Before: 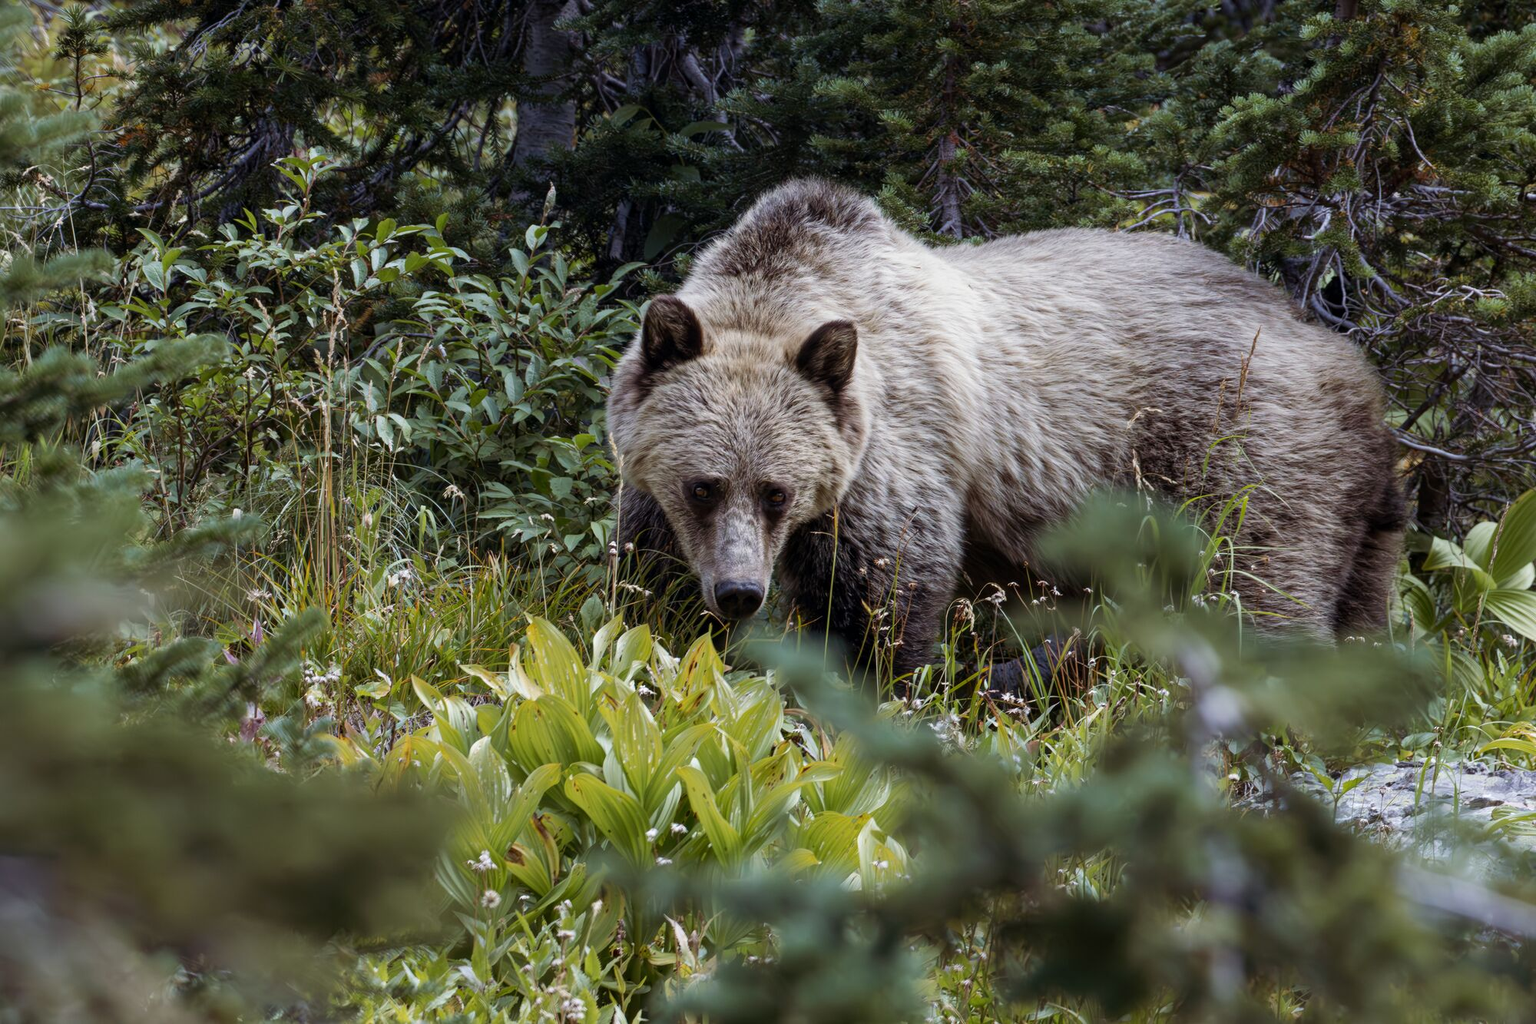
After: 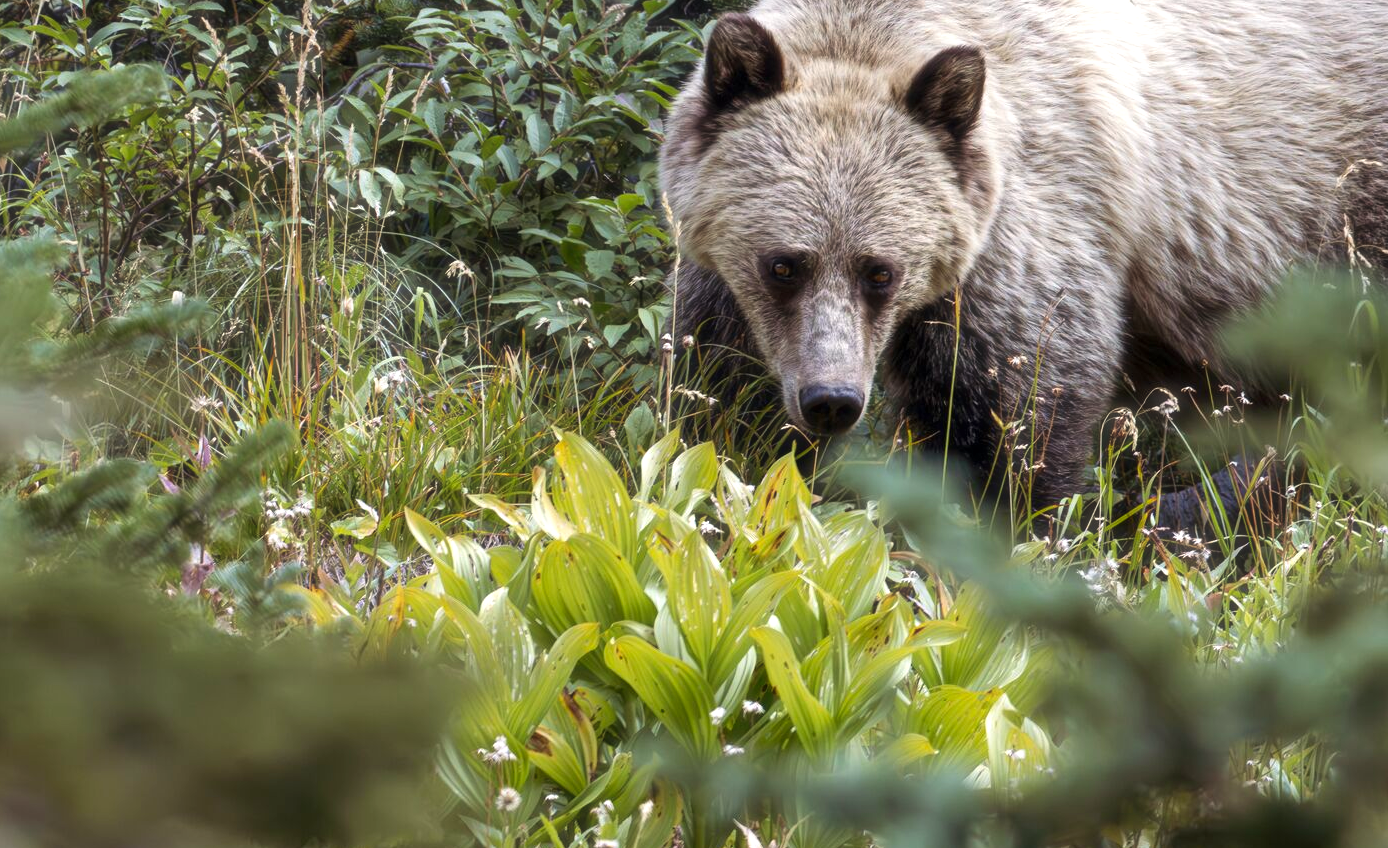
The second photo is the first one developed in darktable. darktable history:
crop: left 6.589%, top 27.868%, right 24.011%, bottom 8.472%
color correction: highlights a* 0.727, highlights b* 2.86, saturation 1.1
exposure: black level correction 0.001, exposure 0.5 EV, compensate highlight preservation false
haze removal: strength -0.107, compatibility mode true, adaptive false
